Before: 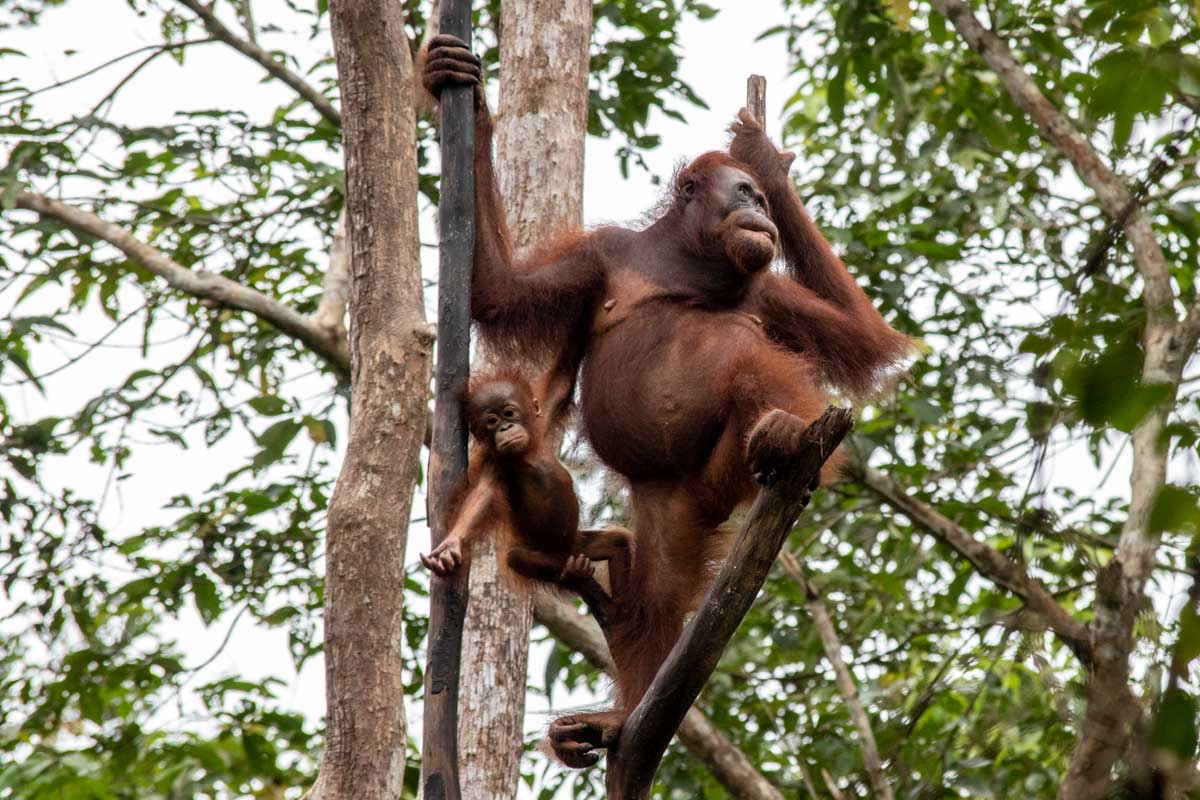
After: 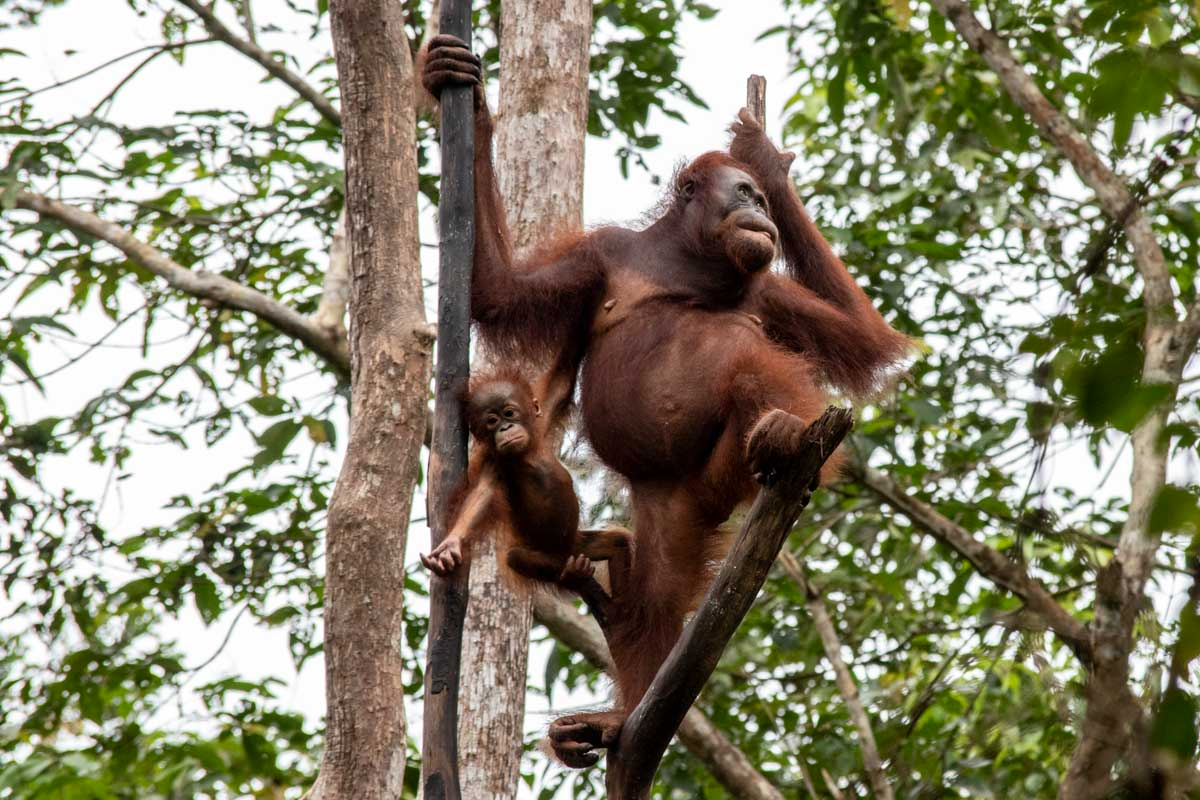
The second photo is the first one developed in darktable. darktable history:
contrast brightness saturation: contrast 0.078, saturation 0.021
